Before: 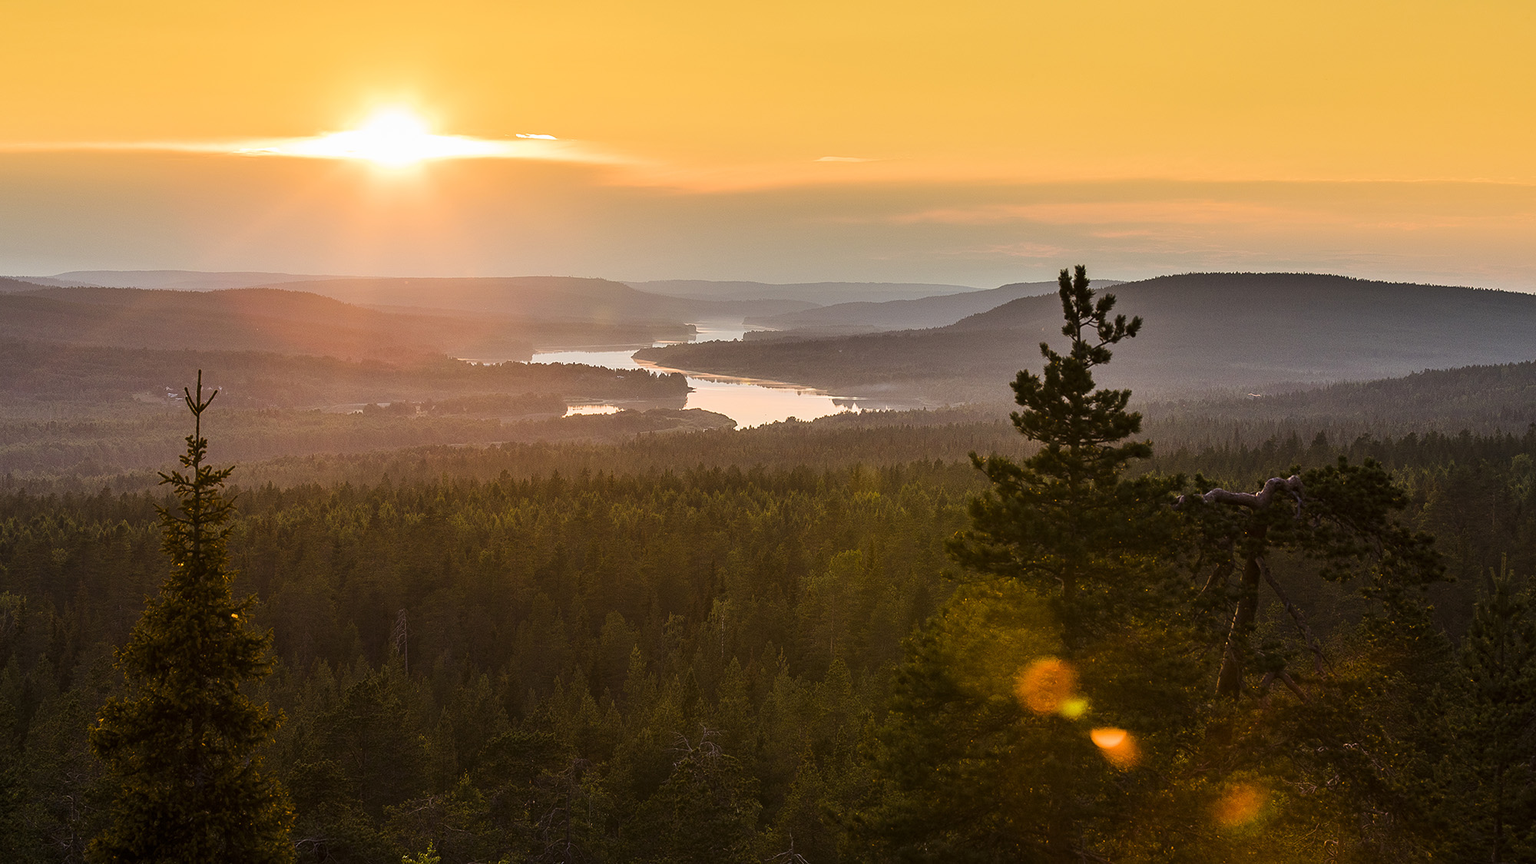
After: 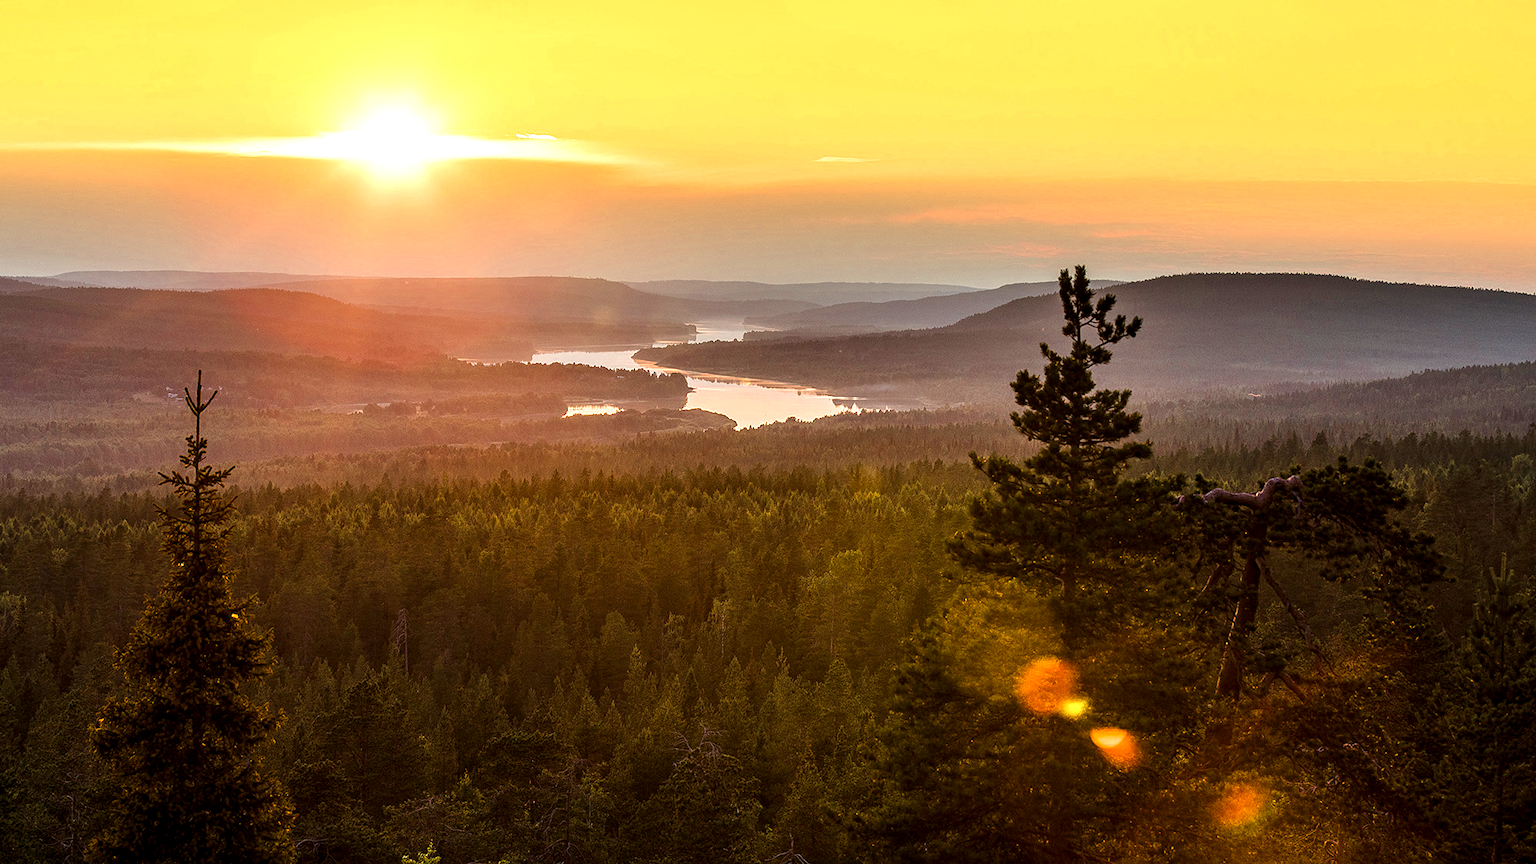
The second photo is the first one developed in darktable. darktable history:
local contrast: detail 130%
color zones: curves: ch0 [(0.004, 0.305) (0.261, 0.623) (0.389, 0.399) (0.708, 0.571) (0.947, 0.34)]; ch1 [(0.025, 0.645) (0.229, 0.584) (0.326, 0.551) (0.484, 0.262) (0.757, 0.643)]
